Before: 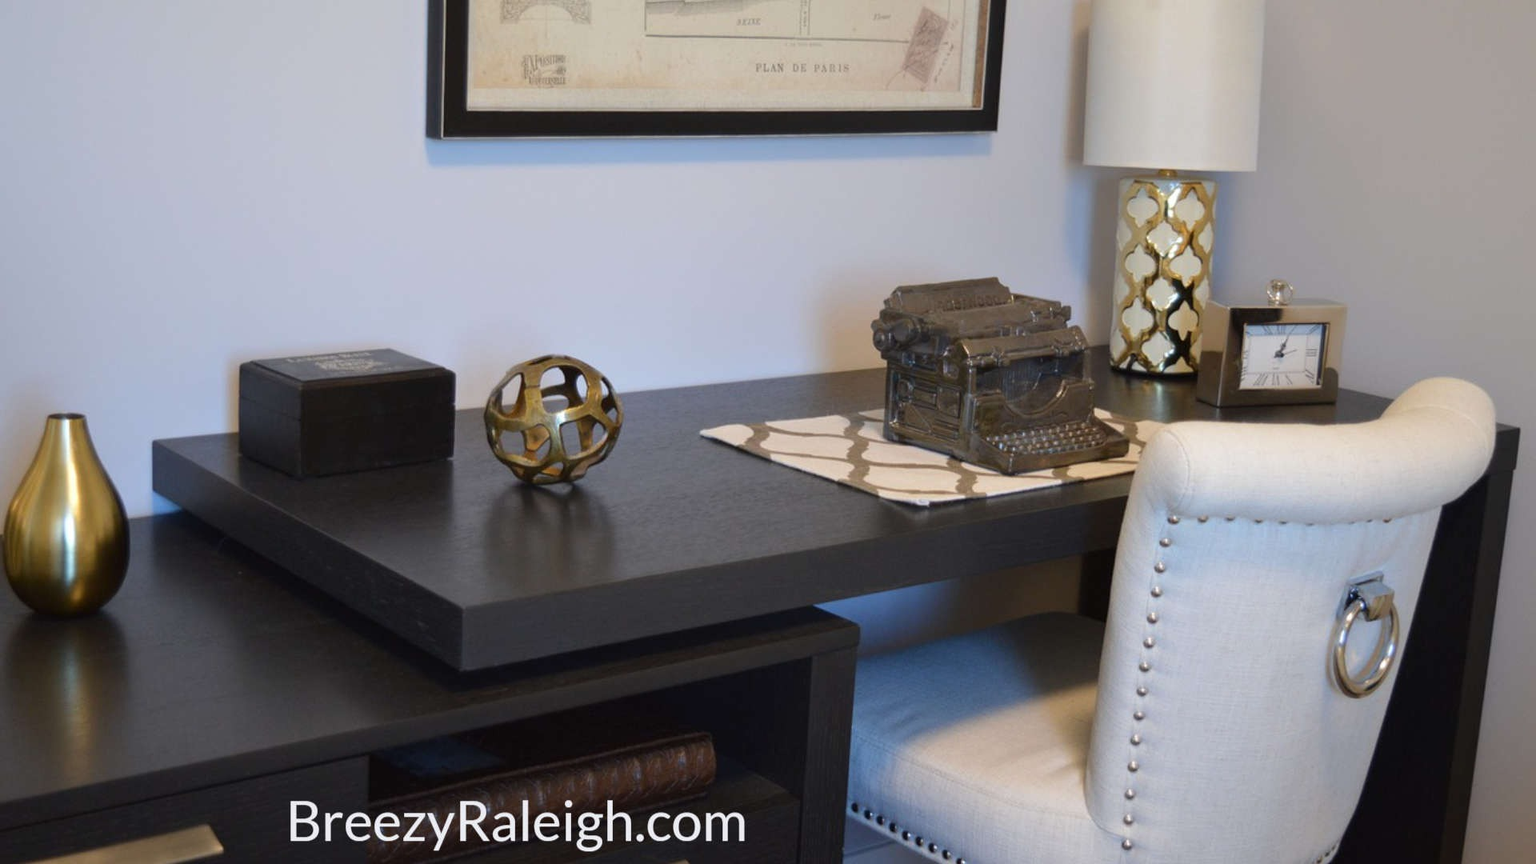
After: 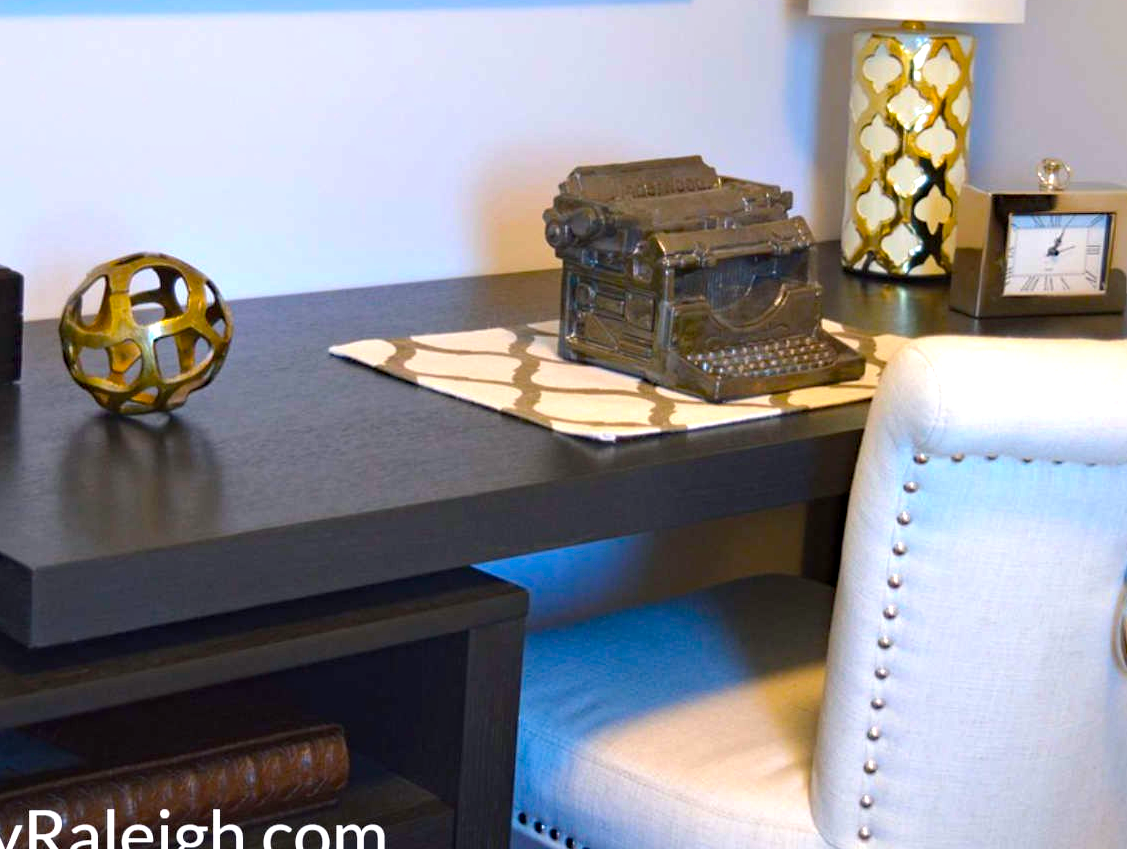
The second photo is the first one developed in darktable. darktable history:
crop and rotate: left 28.461%, top 17.862%, right 12.801%, bottom 3.514%
haze removal: compatibility mode true
exposure: black level correction 0, exposure 0.691 EV, compensate highlight preservation false
color balance rgb: shadows lift › luminance -4.979%, shadows lift › chroma 1.11%, shadows lift › hue 218.24°, highlights gain › chroma 0.172%, highlights gain › hue 332.78°, linear chroma grading › global chroma 15.02%, perceptual saturation grading › global saturation 19.797%, global vibrance 20%
